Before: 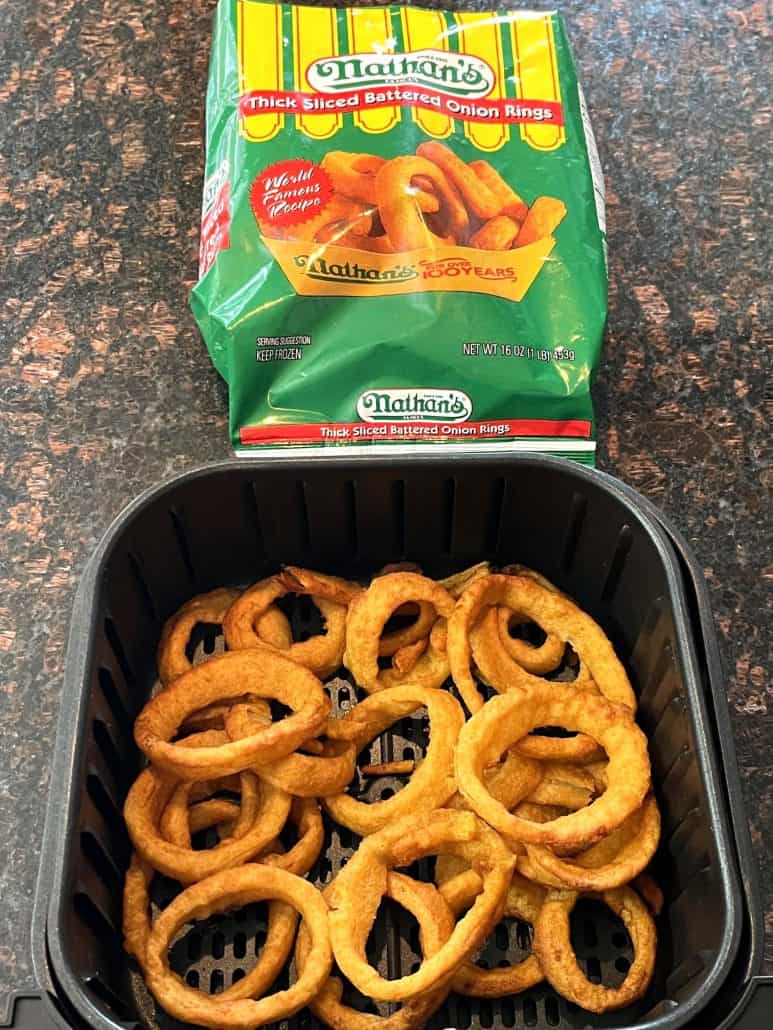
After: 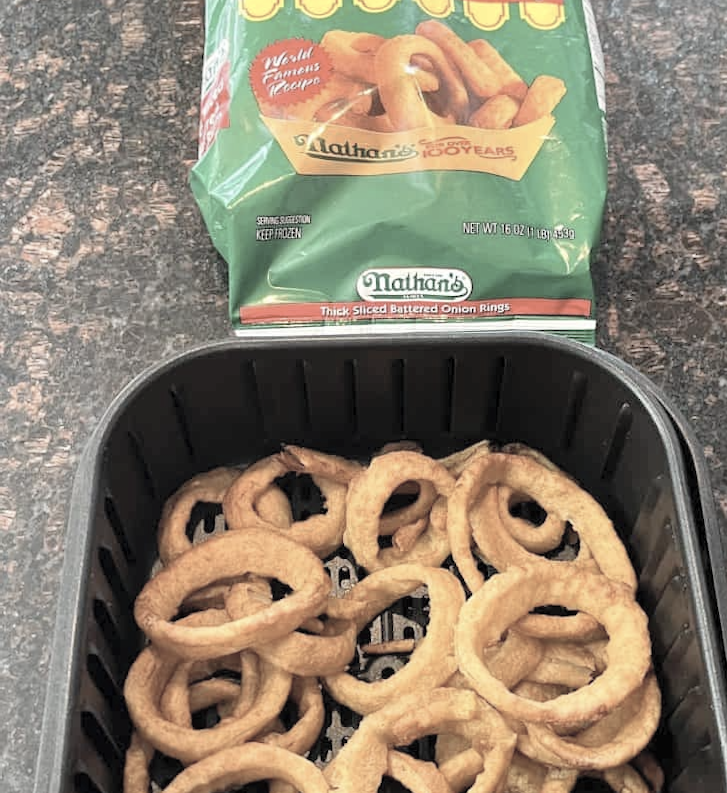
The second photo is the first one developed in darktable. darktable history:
crop and rotate: angle 0.073°, top 11.706%, right 5.787%, bottom 11.135%
contrast brightness saturation: brightness 0.187, saturation -0.518
